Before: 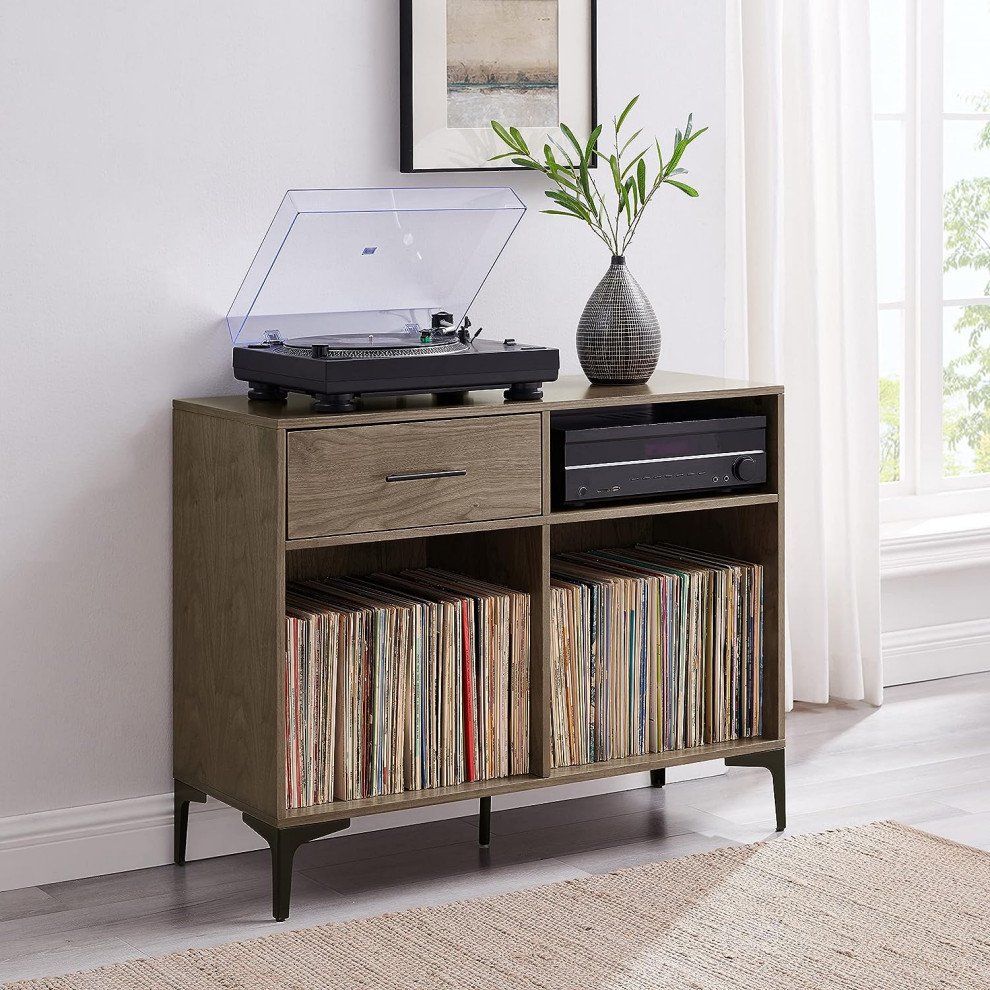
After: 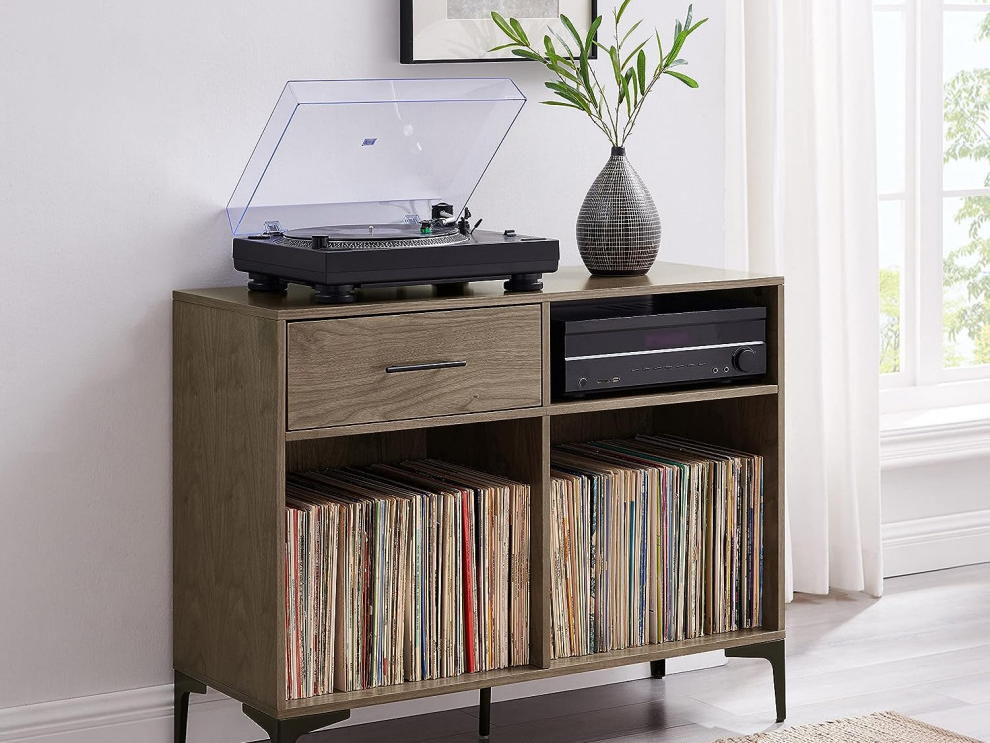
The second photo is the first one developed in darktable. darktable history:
crop: top 11.012%, bottom 13.923%
